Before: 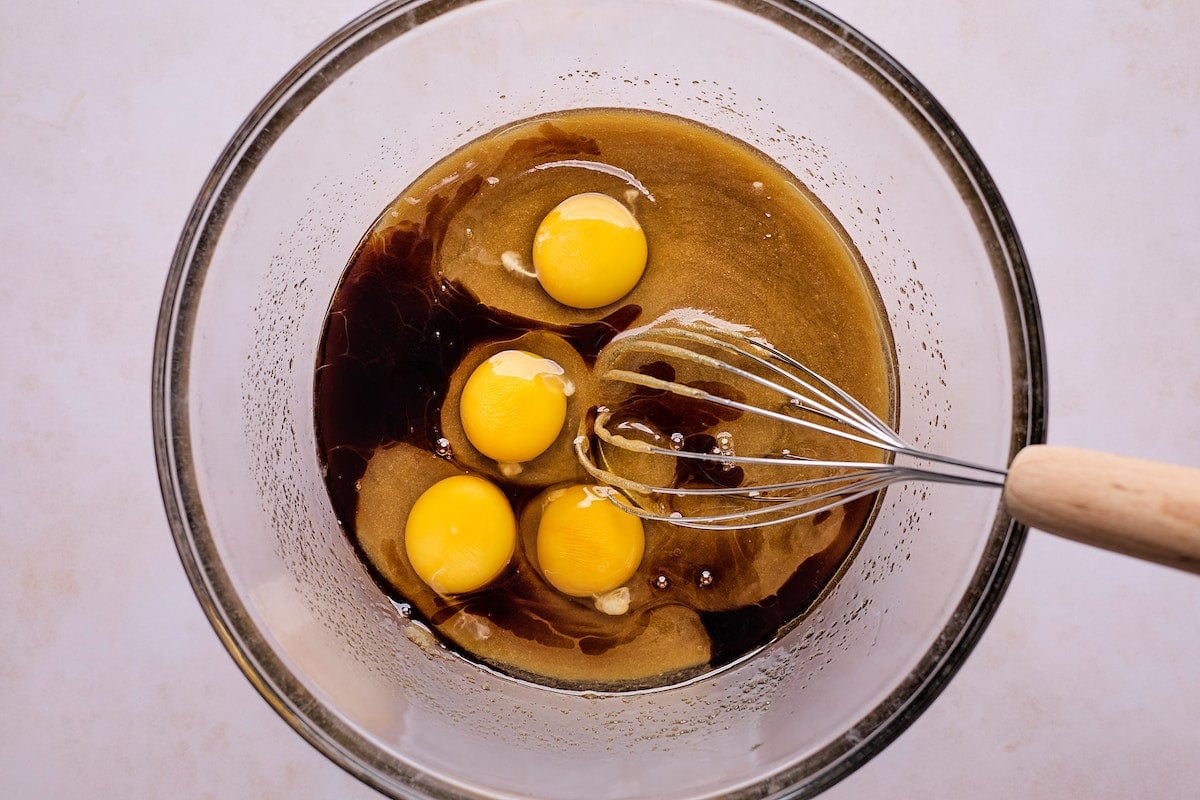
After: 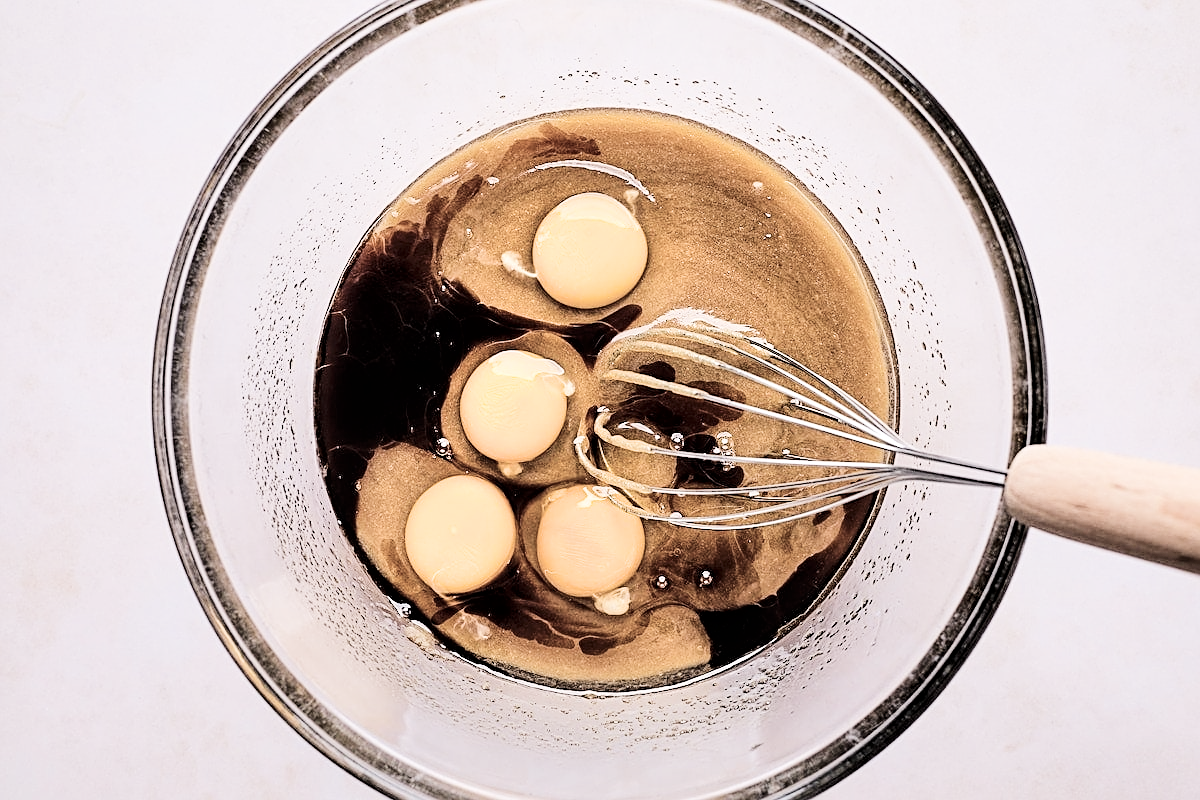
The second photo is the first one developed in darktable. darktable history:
filmic rgb: black relative exposure -5.02 EV, white relative exposure 3.98 EV, threshold 2.94 EV, hardness 2.91, contrast 1.096, highlights saturation mix -20.48%, enable highlight reconstruction true
contrast brightness saturation: contrast 0.103, saturation -0.35
local contrast: highlights 101%, shadows 101%, detail 131%, midtone range 0.2
exposure: black level correction -0.006, exposure 1 EV, compensate highlight preservation false
tone equalizer: mask exposure compensation -0.512 EV
sharpen: amount 0.49
tone curve: curves: ch0 [(0, 0) (0.003, 0.018) (0.011, 0.019) (0.025, 0.024) (0.044, 0.037) (0.069, 0.053) (0.1, 0.075) (0.136, 0.105) (0.177, 0.136) (0.224, 0.179) (0.277, 0.244) (0.335, 0.319) (0.399, 0.4) (0.468, 0.495) (0.543, 0.58) (0.623, 0.671) (0.709, 0.757) (0.801, 0.838) (0.898, 0.913) (1, 1)], color space Lab, independent channels, preserve colors none
